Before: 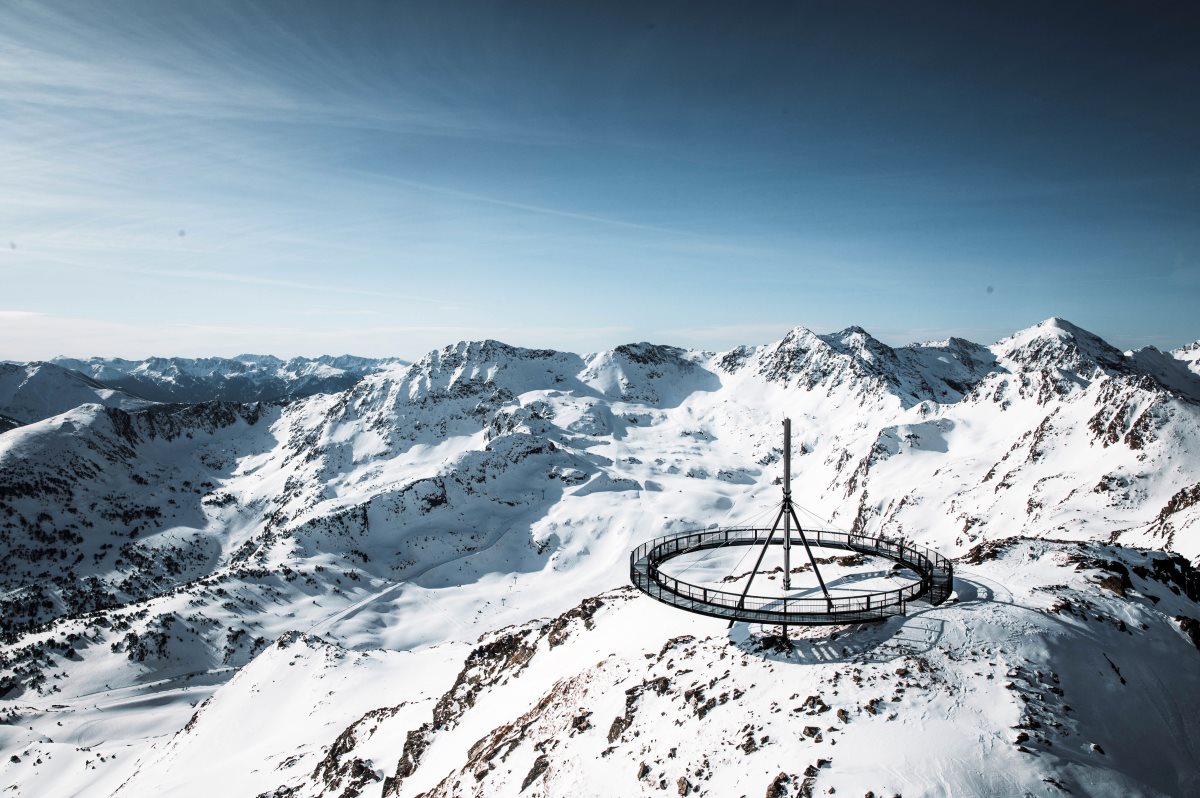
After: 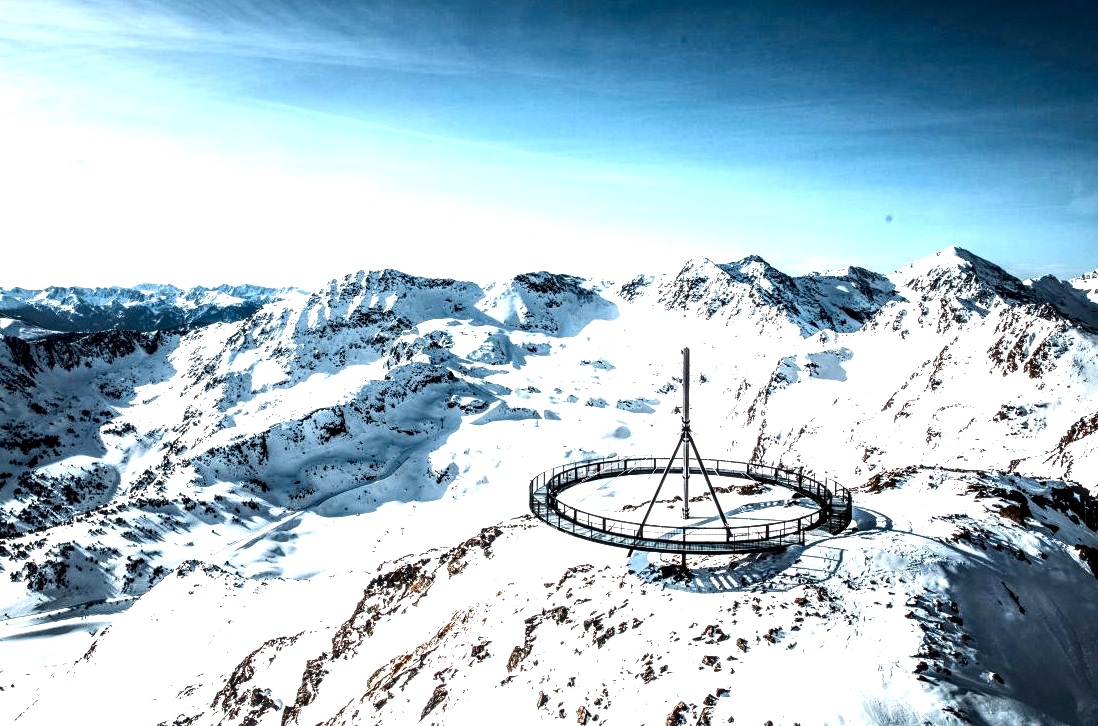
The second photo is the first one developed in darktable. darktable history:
crop and rotate: left 8.47%, top 8.961%
exposure: black level correction 0.001, exposure 0.961 EV, compensate highlight preservation false
local contrast: highlights 65%, shadows 54%, detail 169%, midtone range 0.52
contrast brightness saturation: contrast 0.21, brightness -0.111, saturation 0.208
